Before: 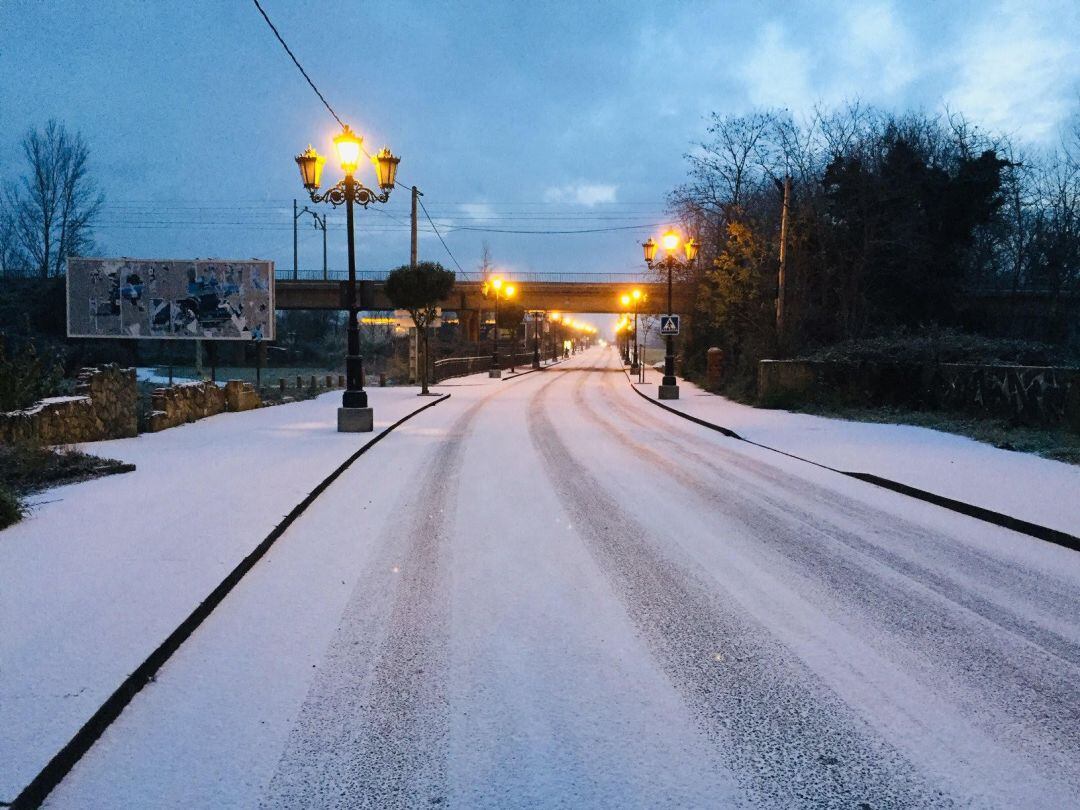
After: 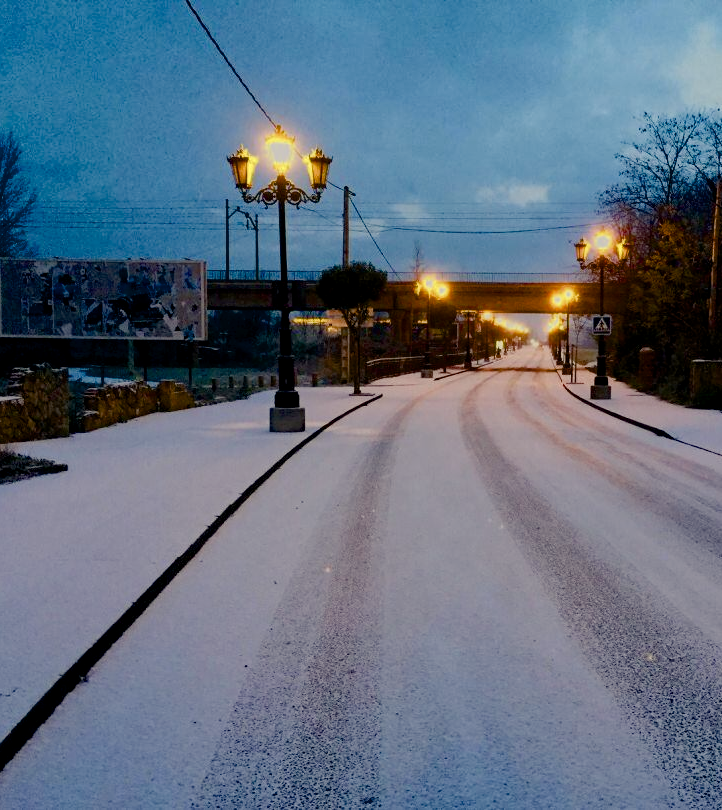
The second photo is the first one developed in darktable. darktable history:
crop and rotate: left 6.36%, right 26.768%
color balance rgb: highlights gain › chroma 3.033%, highlights gain › hue 77.79°, linear chroma grading › global chroma 14.976%, perceptual saturation grading › global saturation 20%, perceptual saturation grading › highlights -50.58%, perceptual saturation grading › shadows 30.684%, saturation formula JzAzBz (2021)
exposure: black level correction 0.009, exposure -0.662 EV, compensate highlight preservation false
